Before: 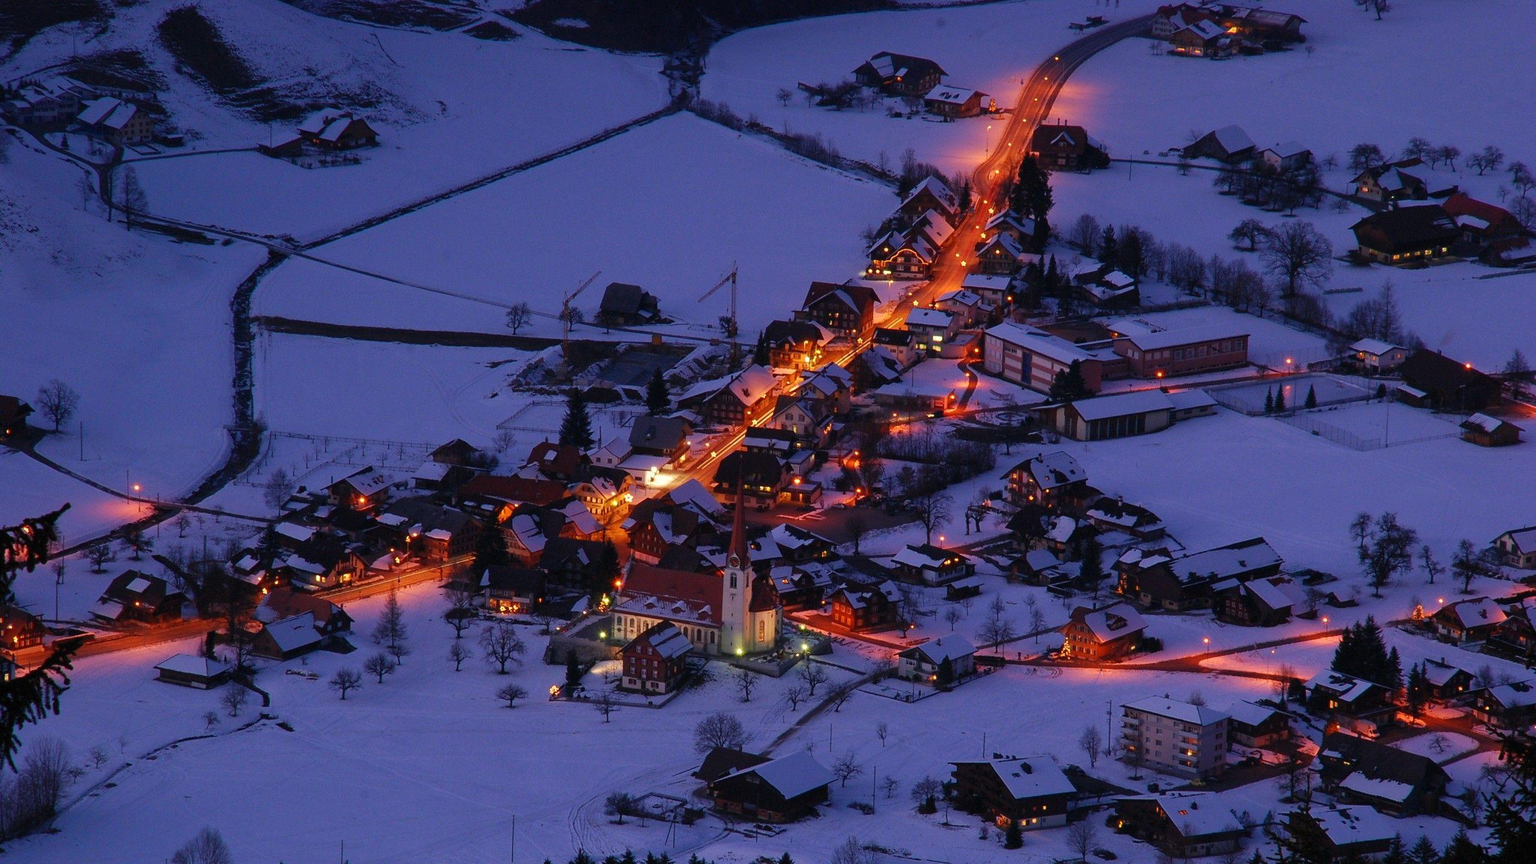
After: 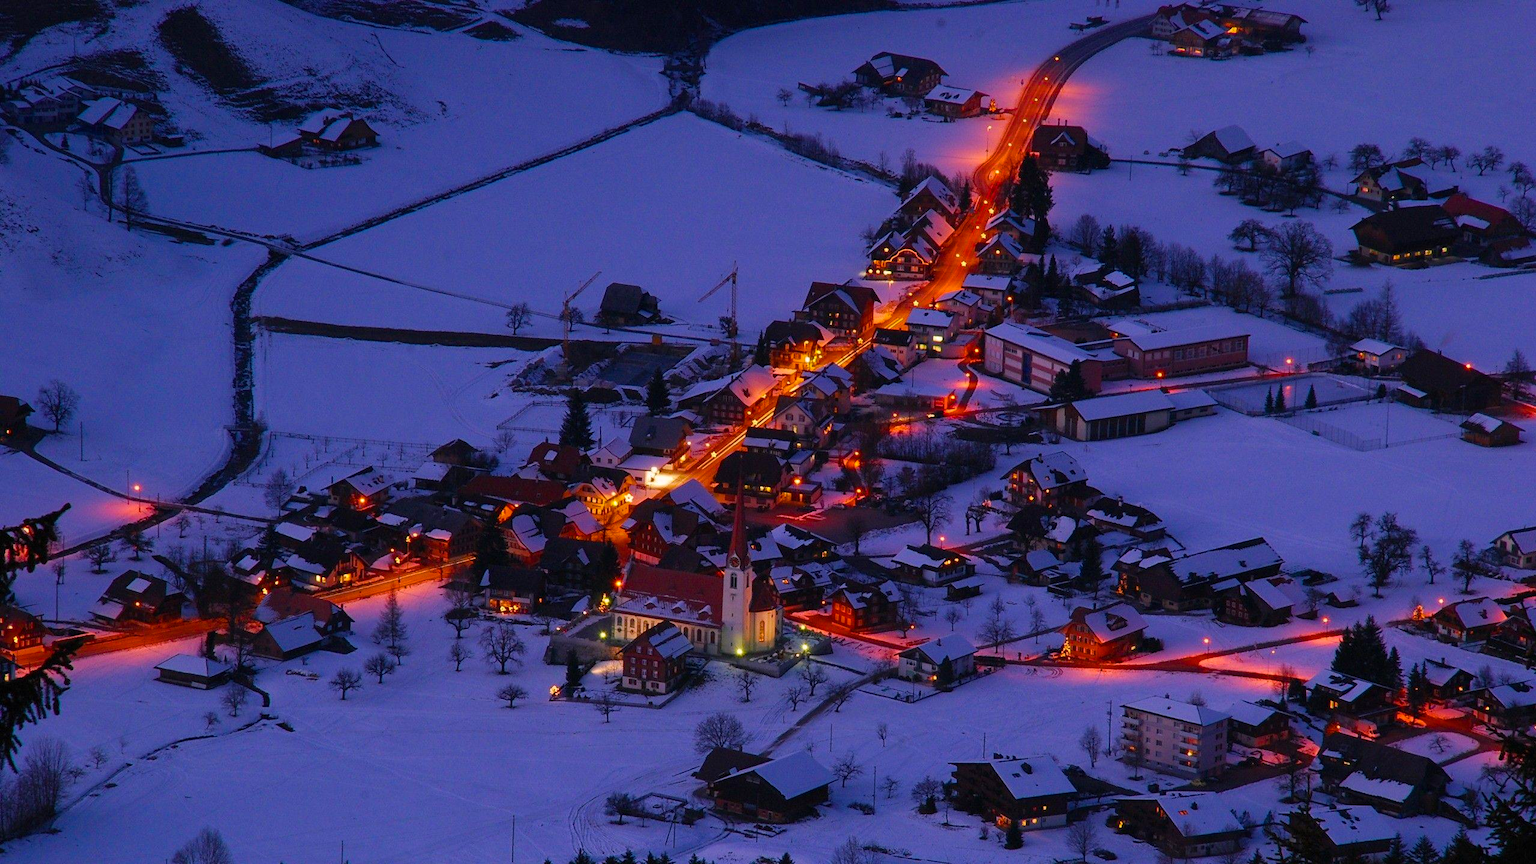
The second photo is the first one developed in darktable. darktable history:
color balance rgb: shadows lift › hue 87.1°, highlights gain › chroma 1.551%, highlights gain › hue 308.22°, perceptual saturation grading › global saturation 30.64%
